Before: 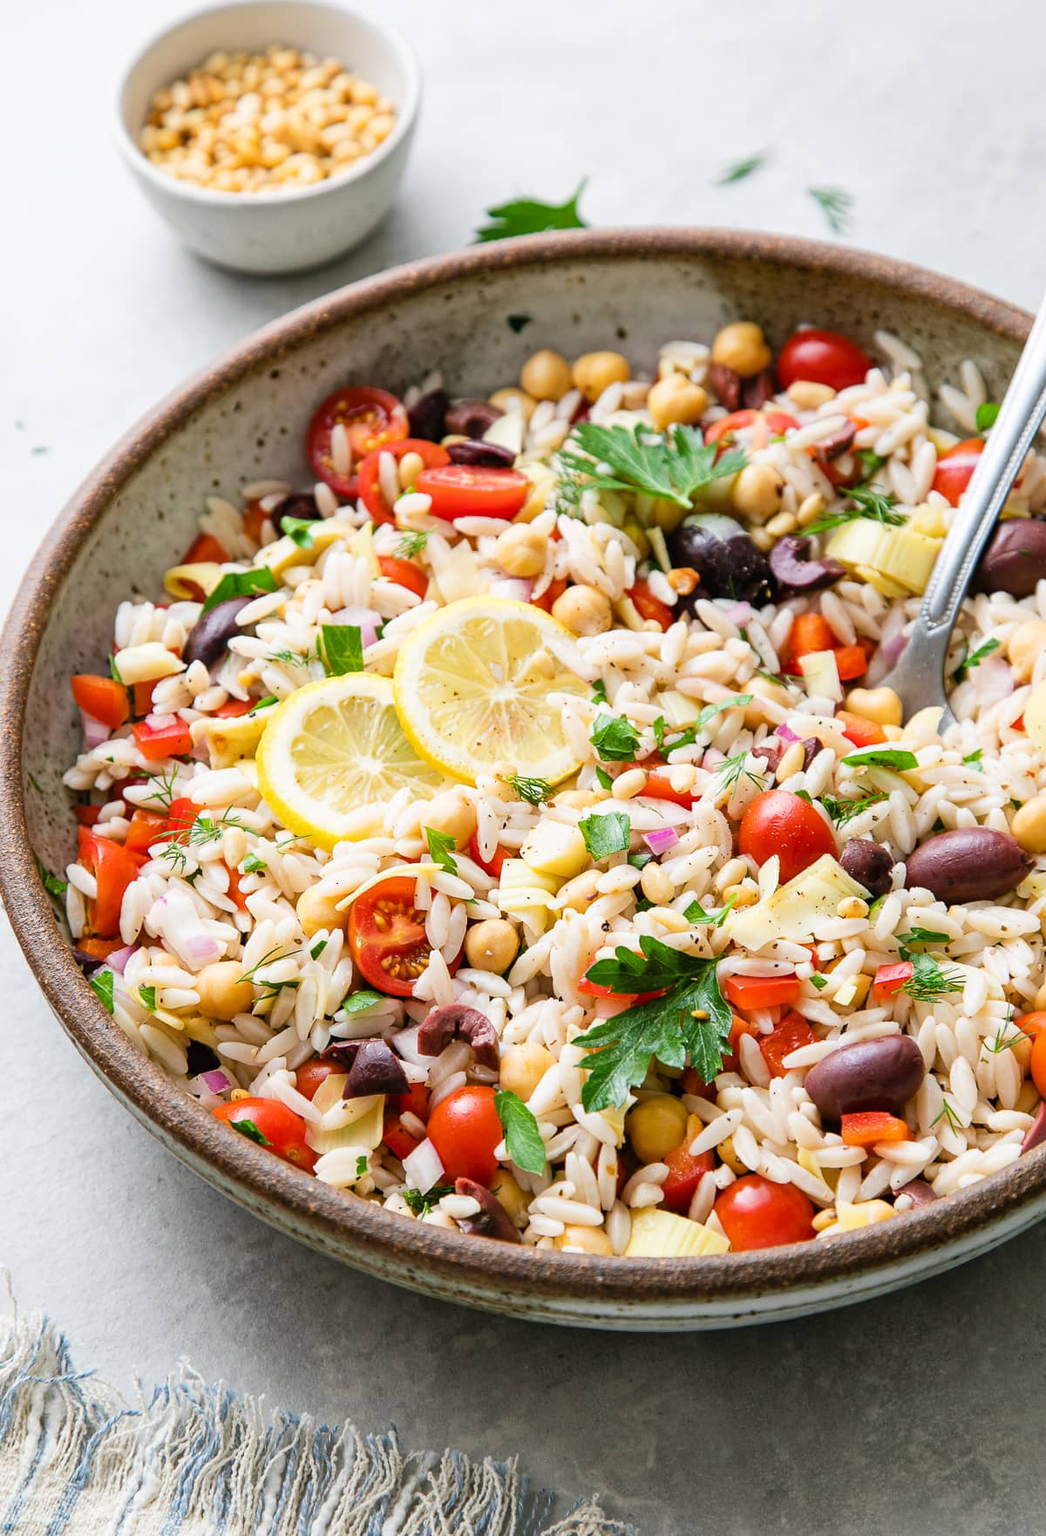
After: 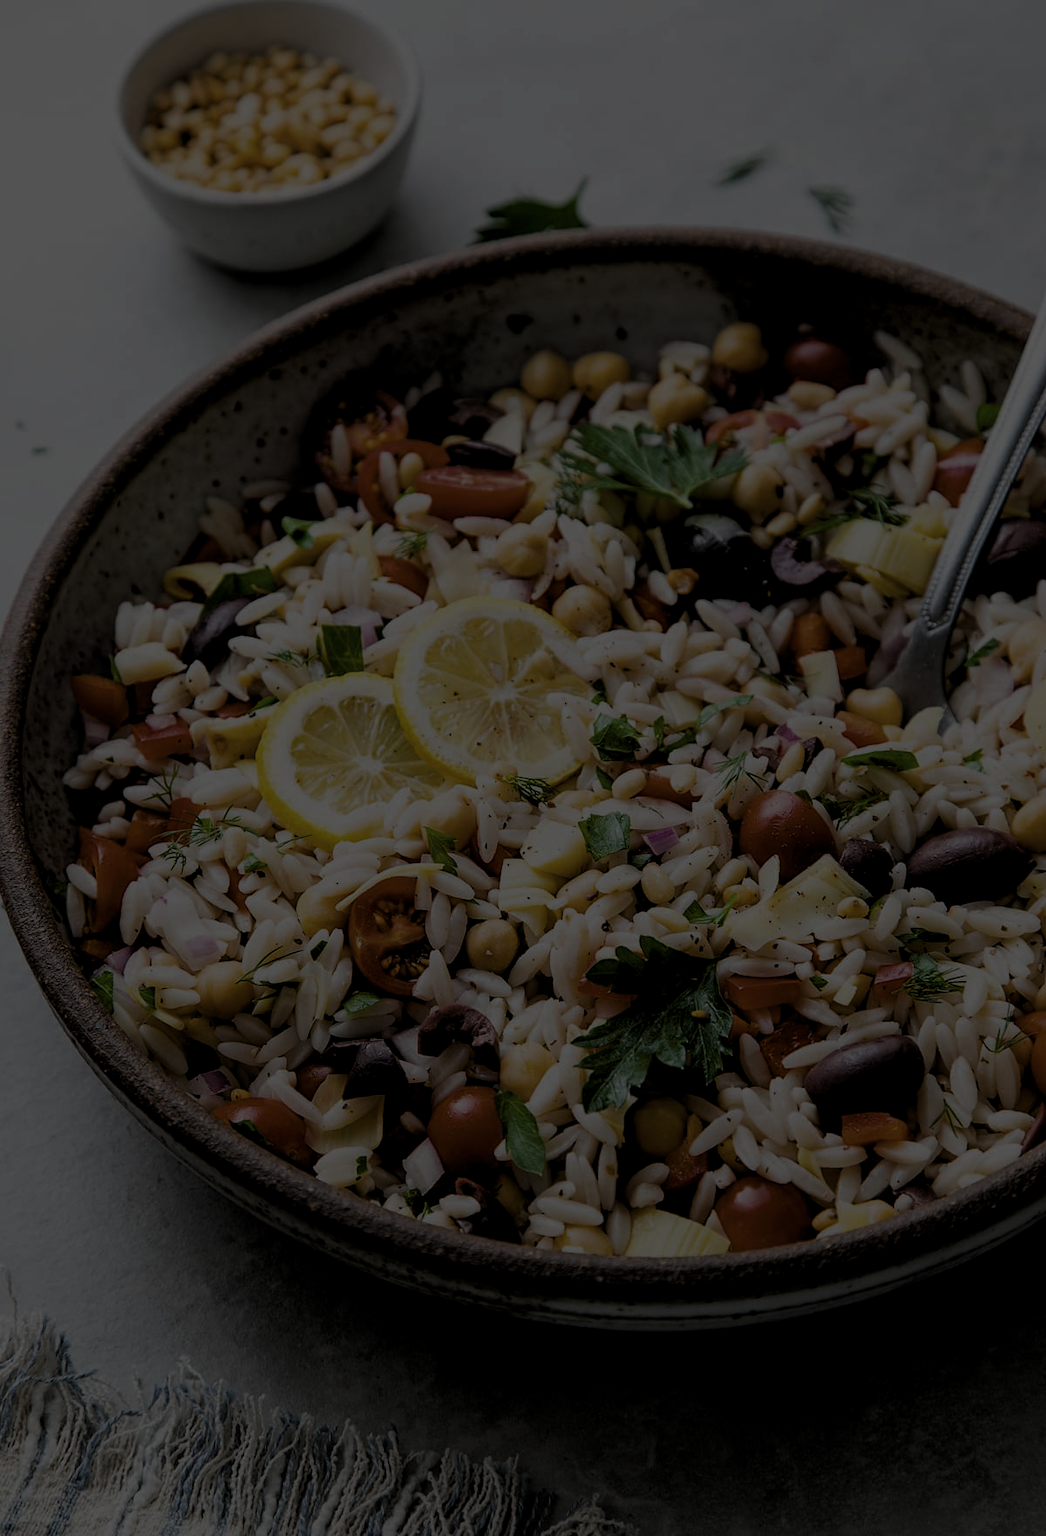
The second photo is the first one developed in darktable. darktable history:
exposure: exposure -2.422 EV, compensate highlight preservation false
color correction: highlights b* 0.001, saturation 0.852
levels: levels [0.101, 0.578, 0.953]
color balance rgb: perceptual saturation grading › global saturation 25.804%
